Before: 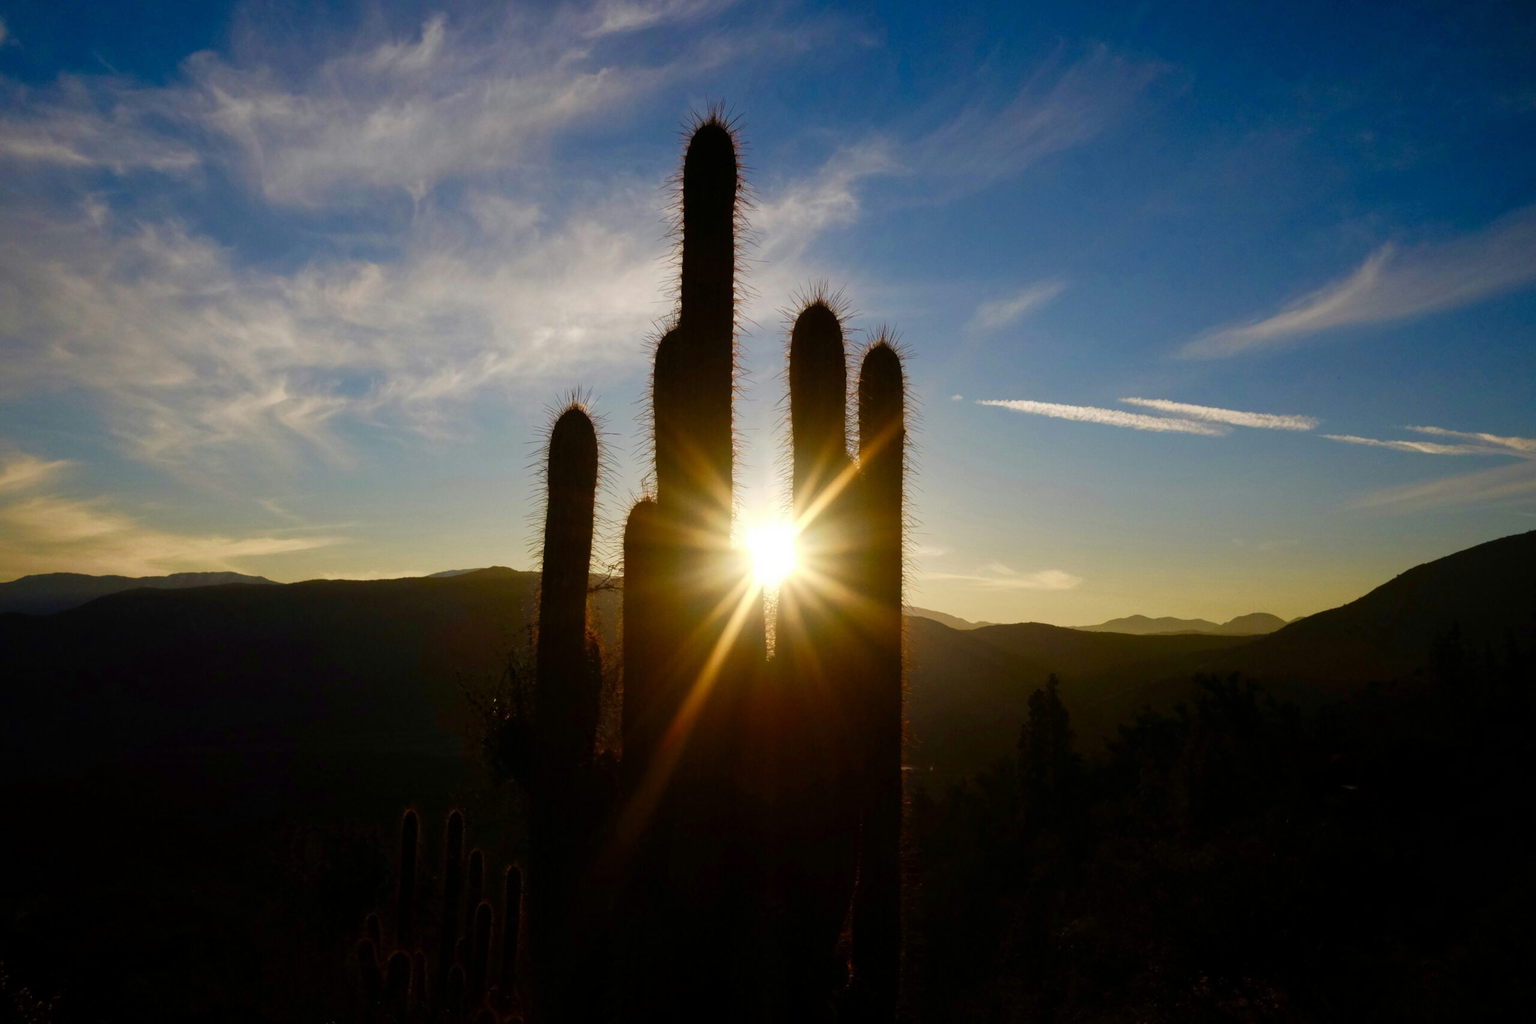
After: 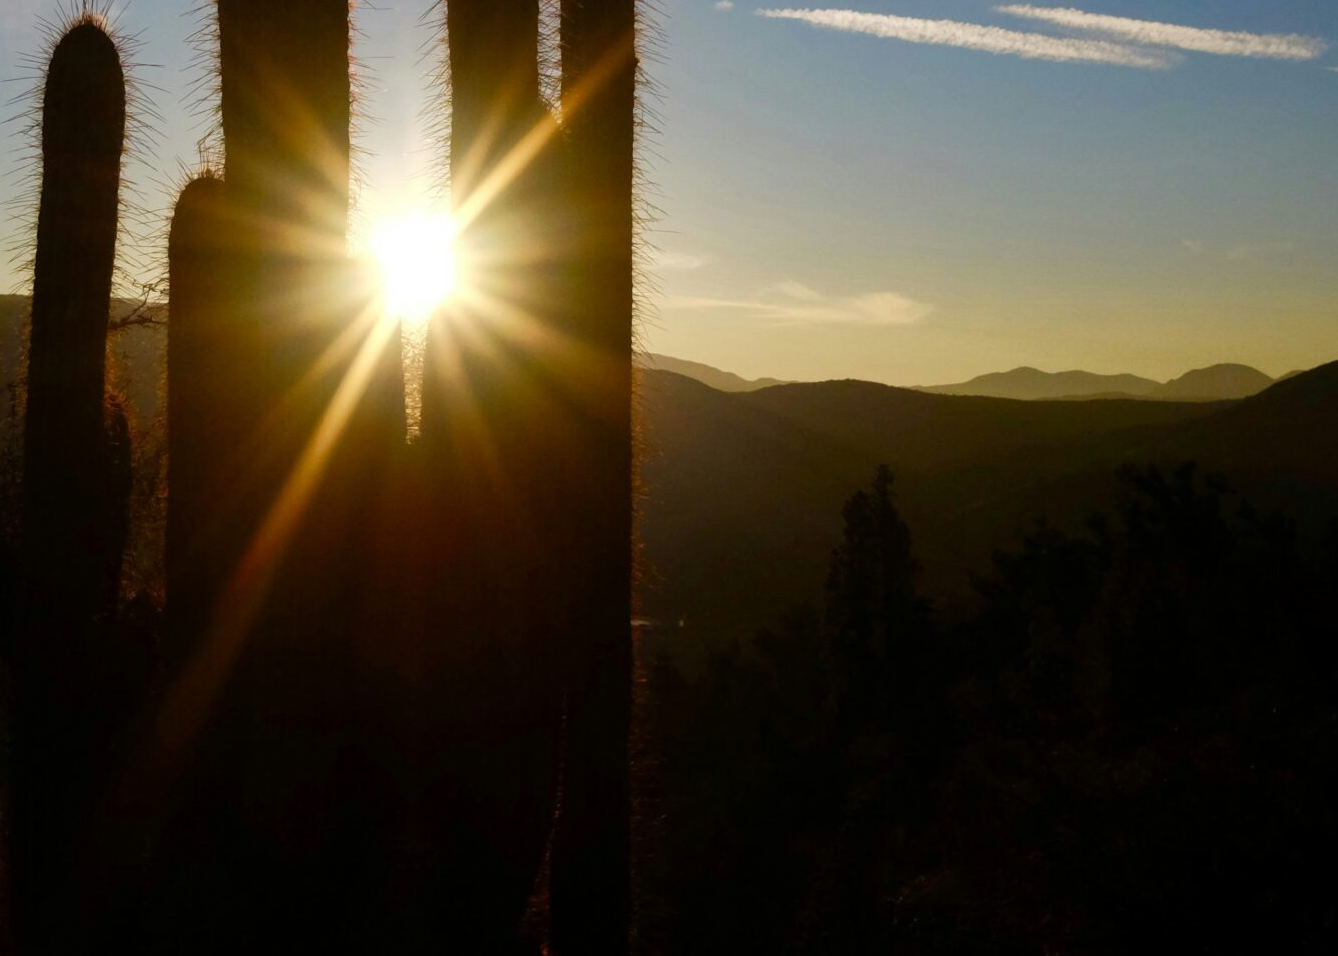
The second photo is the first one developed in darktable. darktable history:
crop: left 34.037%, top 38.597%, right 13.679%, bottom 5.34%
